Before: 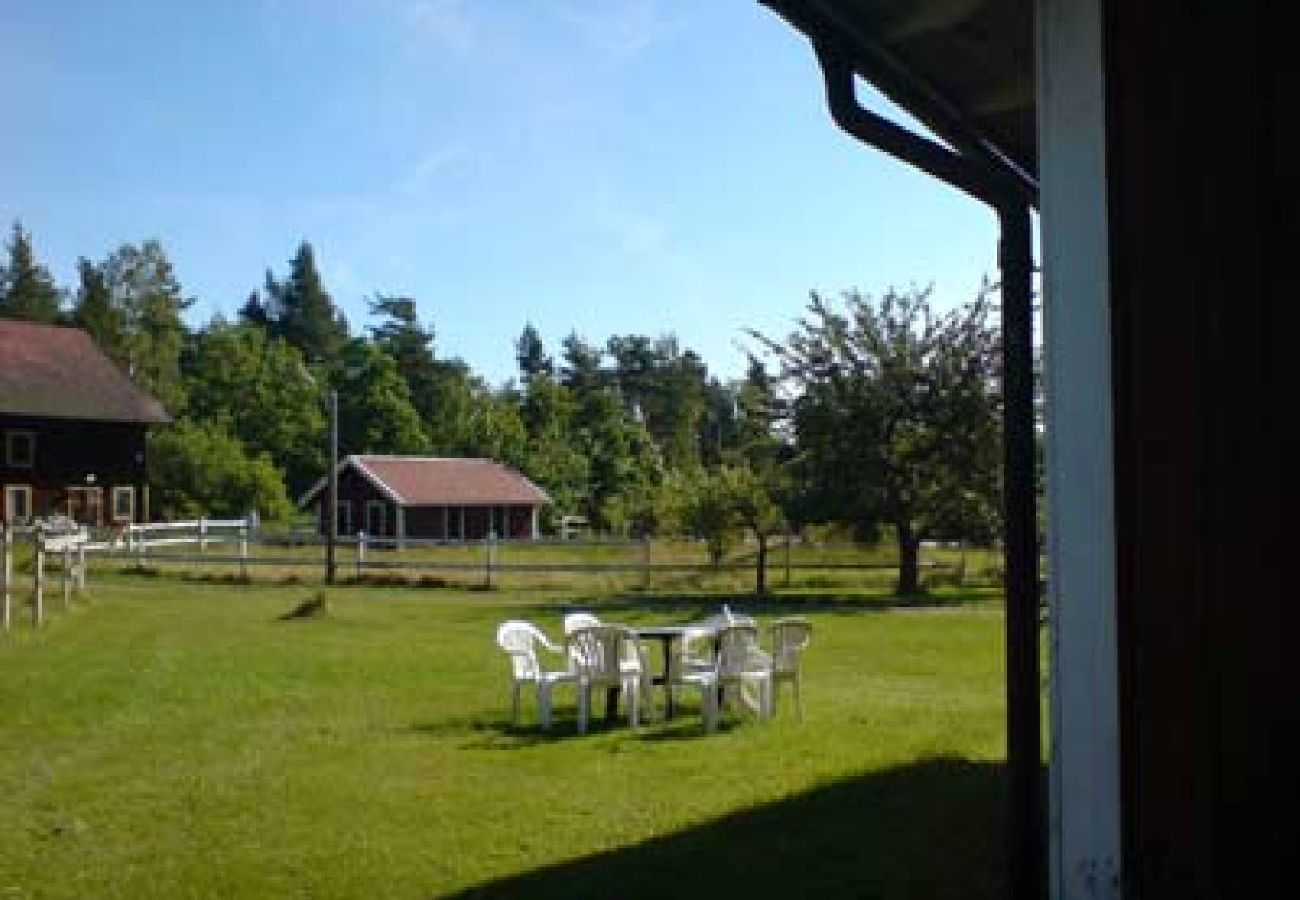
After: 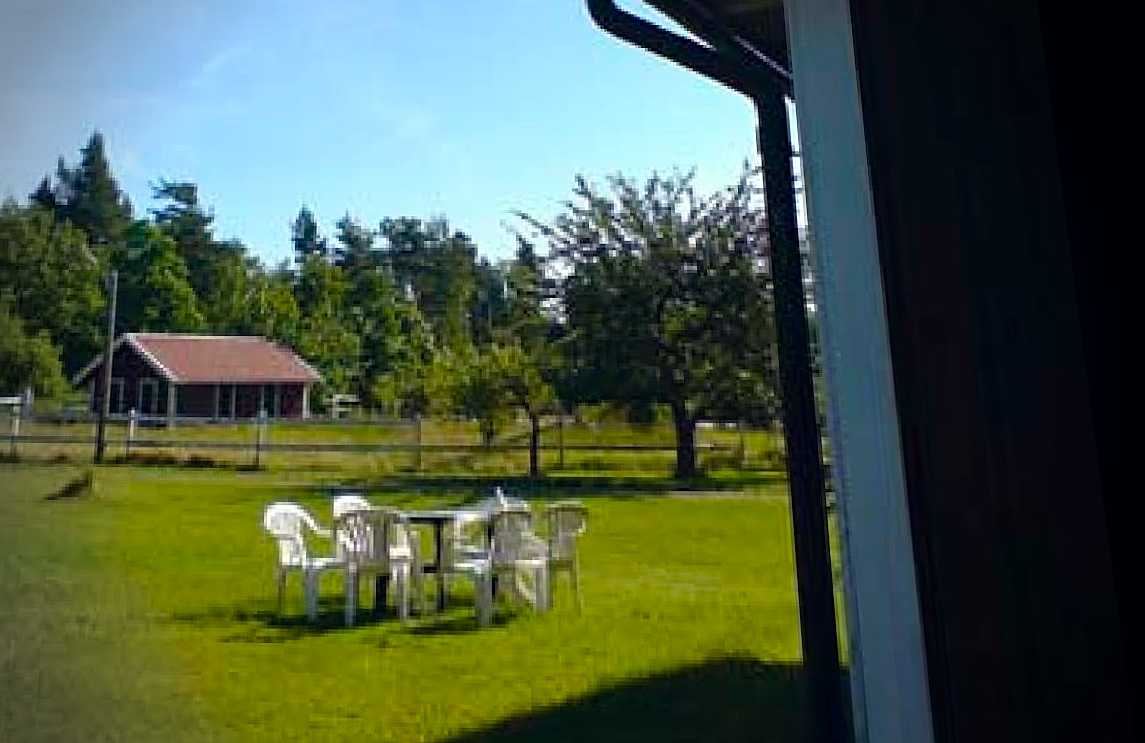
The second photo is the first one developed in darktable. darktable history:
color balance rgb: perceptual saturation grading › global saturation 20%, global vibrance 20%
crop: left 19.159%, top 9.58%, bottom 9.58%
color correction: highlights a* 0.207, highlights b* 2.7, shadows a* -0.874, shadows b* -4.78
sharpen: on, module defaults
rotate and perspective: rotation 0.128°, lens shift (vertical) -0.181, lens shift (horizontal) -0.044, shear 0.001, automatic cropping off
vignetting: fall-off radius 31.48%, brightness -0.472
